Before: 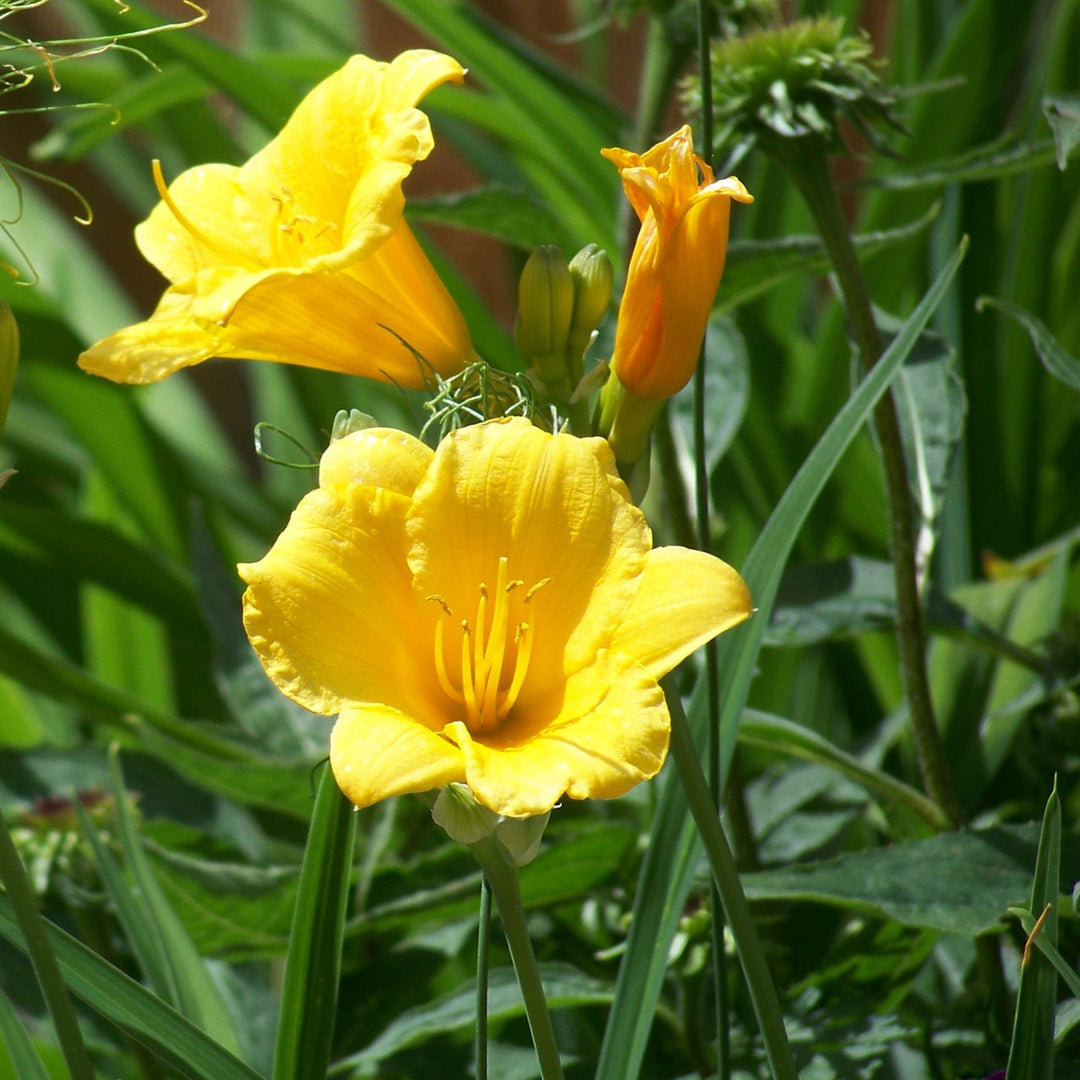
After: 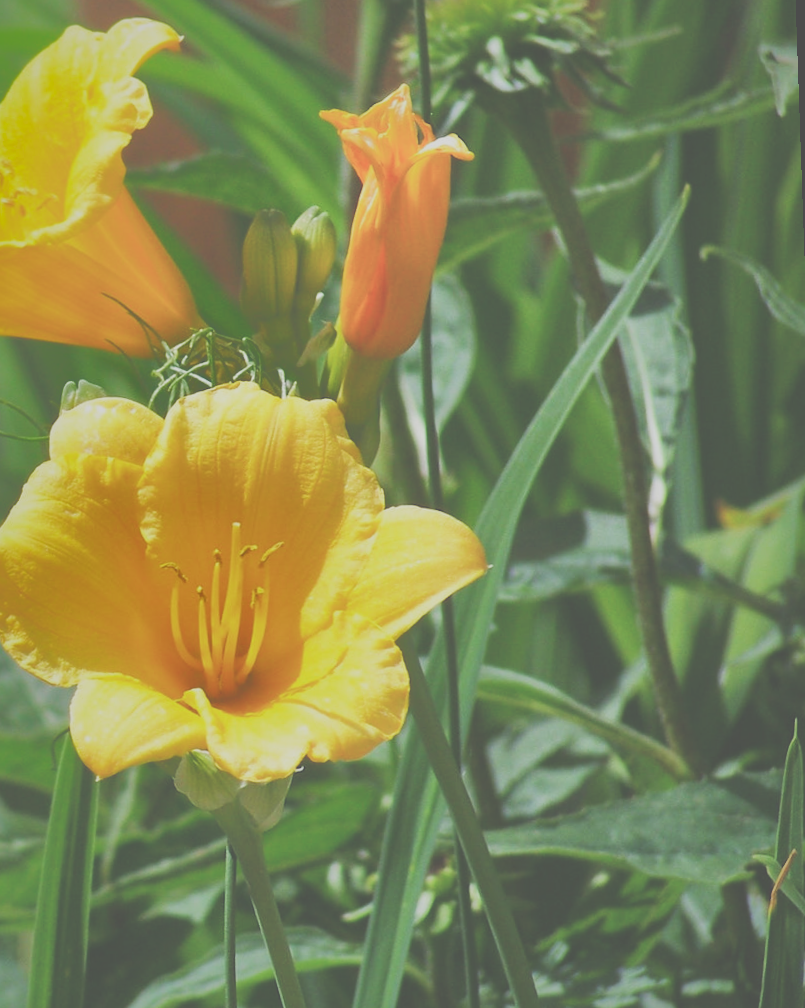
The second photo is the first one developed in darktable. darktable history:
exposure: black level correction -0.071, exposure 0.5 EV, compensate highlight preservation false
shadows and highlights: shadows -19.91, highlights -73.15
sigmoid: on, module defaults
rotate and perspective: rotation -2°, crop left 0.022, crop right 0.978, crop top 0.049, crop bottom 0.951
crop and rotate: left 24.6%
